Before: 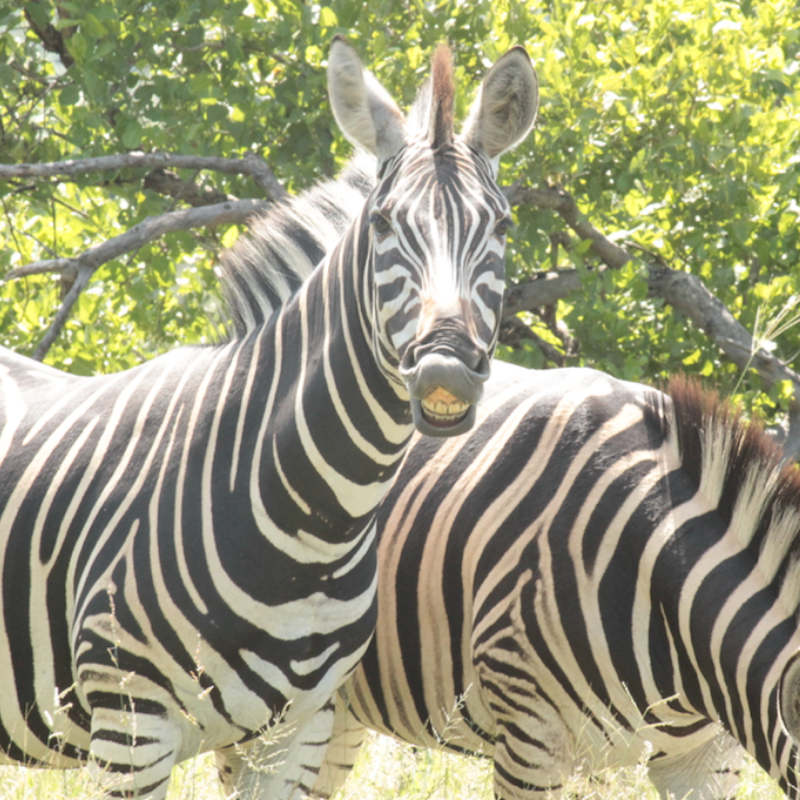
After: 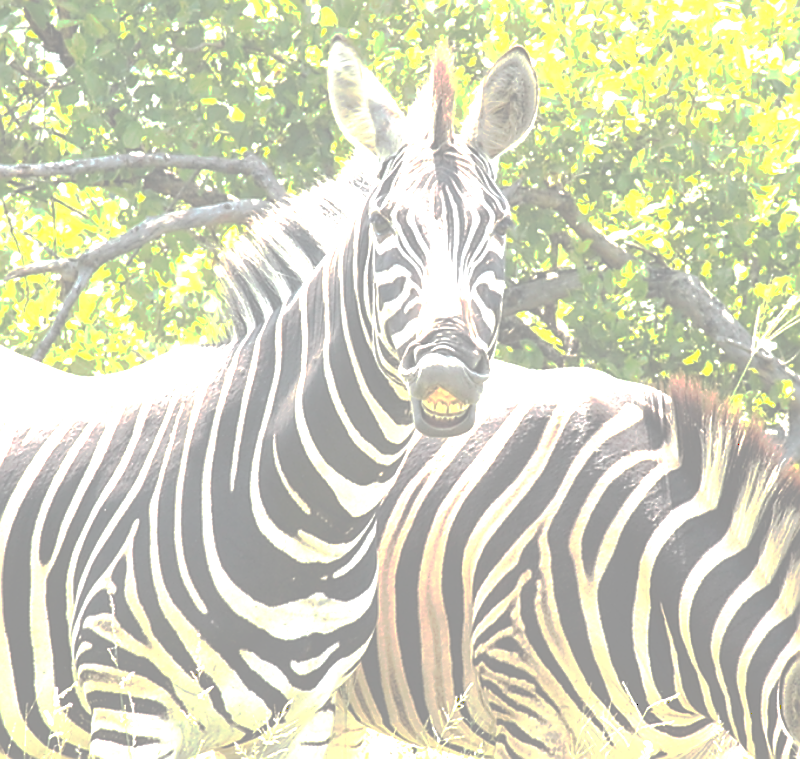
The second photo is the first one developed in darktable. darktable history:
sharpen: radius 1.4, amount 1.25, threshold 0.7
crop and rotate: top 0%, bottom 5.097%
exposure: black level correction 0, exposure 1.2 EV, compensate exposure bias true, compensate highlight preservation false
tone curve: curves: ch0 [(0, 0) (0.003, 0.6) (0.011, 0.6) (0.025, 0.601) (0.044, 0.601) (0.069, 0.601) (0.1, 0.601) (0.136, 0.602) (0.177, 0.605) (0.224, 0.609) (0.277, 0.615) (0.335, 0.625) (0.399, 0.633) (0.468, 0.654) (0.543, 0.676) (0.623, 0.71) (0.709, 0.753) (0.801, 0.802) (0.898, 0.85) (1, 1)], preserve colors none
